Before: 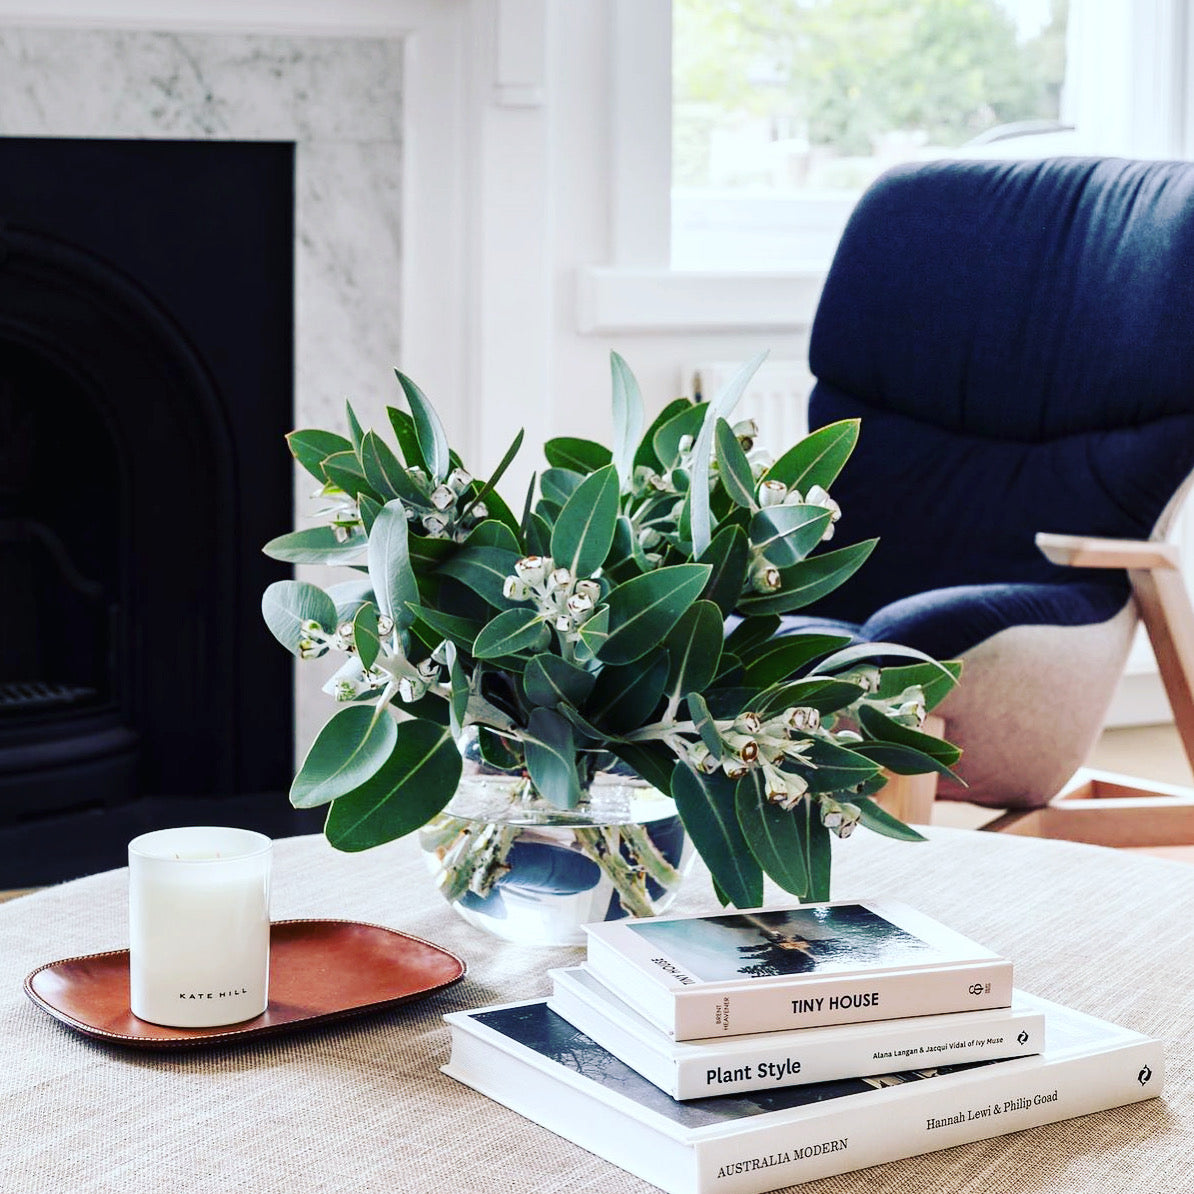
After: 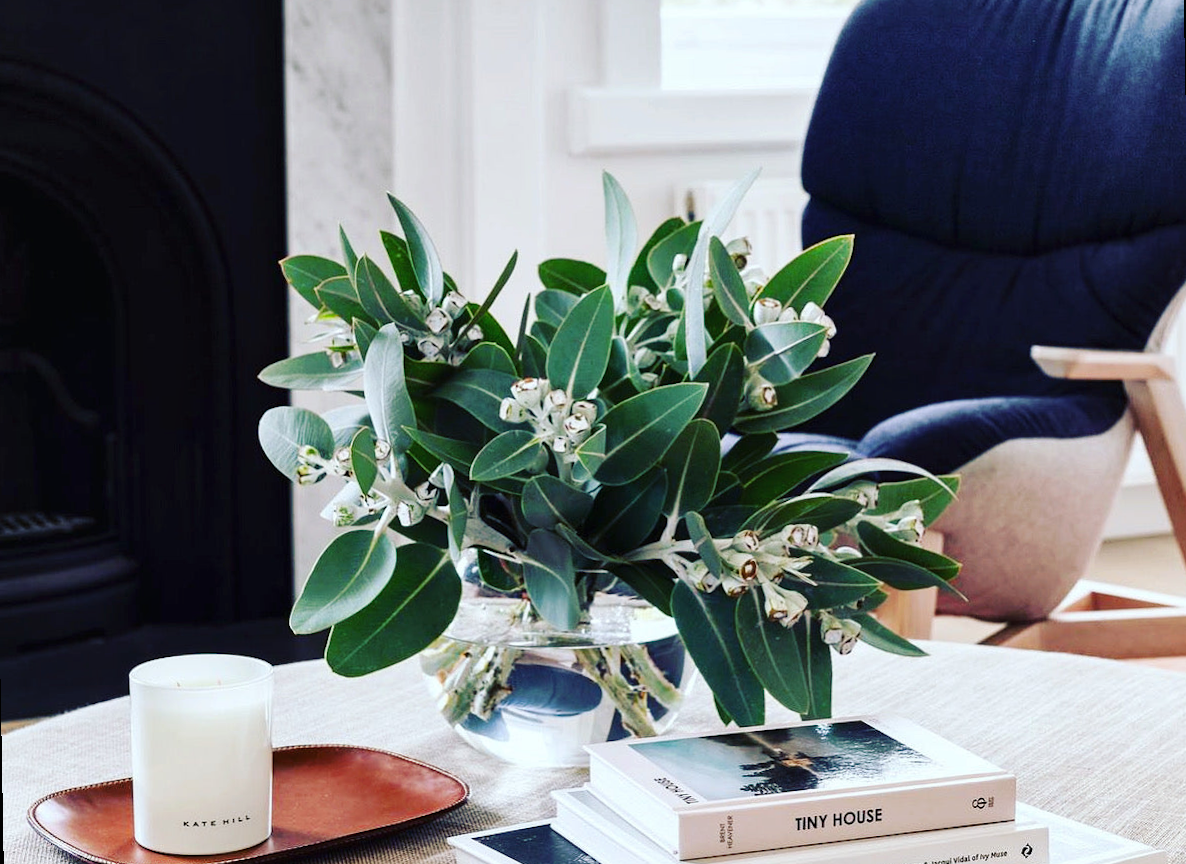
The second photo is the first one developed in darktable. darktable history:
rotate and perspective: rotation -1°, crop left 0.011, crop right 0.989, crop top 0.025, crop bottom 0.975
shadows and highlights: shadows 29.32, highlights -29.32, low approximation 0.01, soften with gaussian
crop: top 13.819%, bottom 11.169%
